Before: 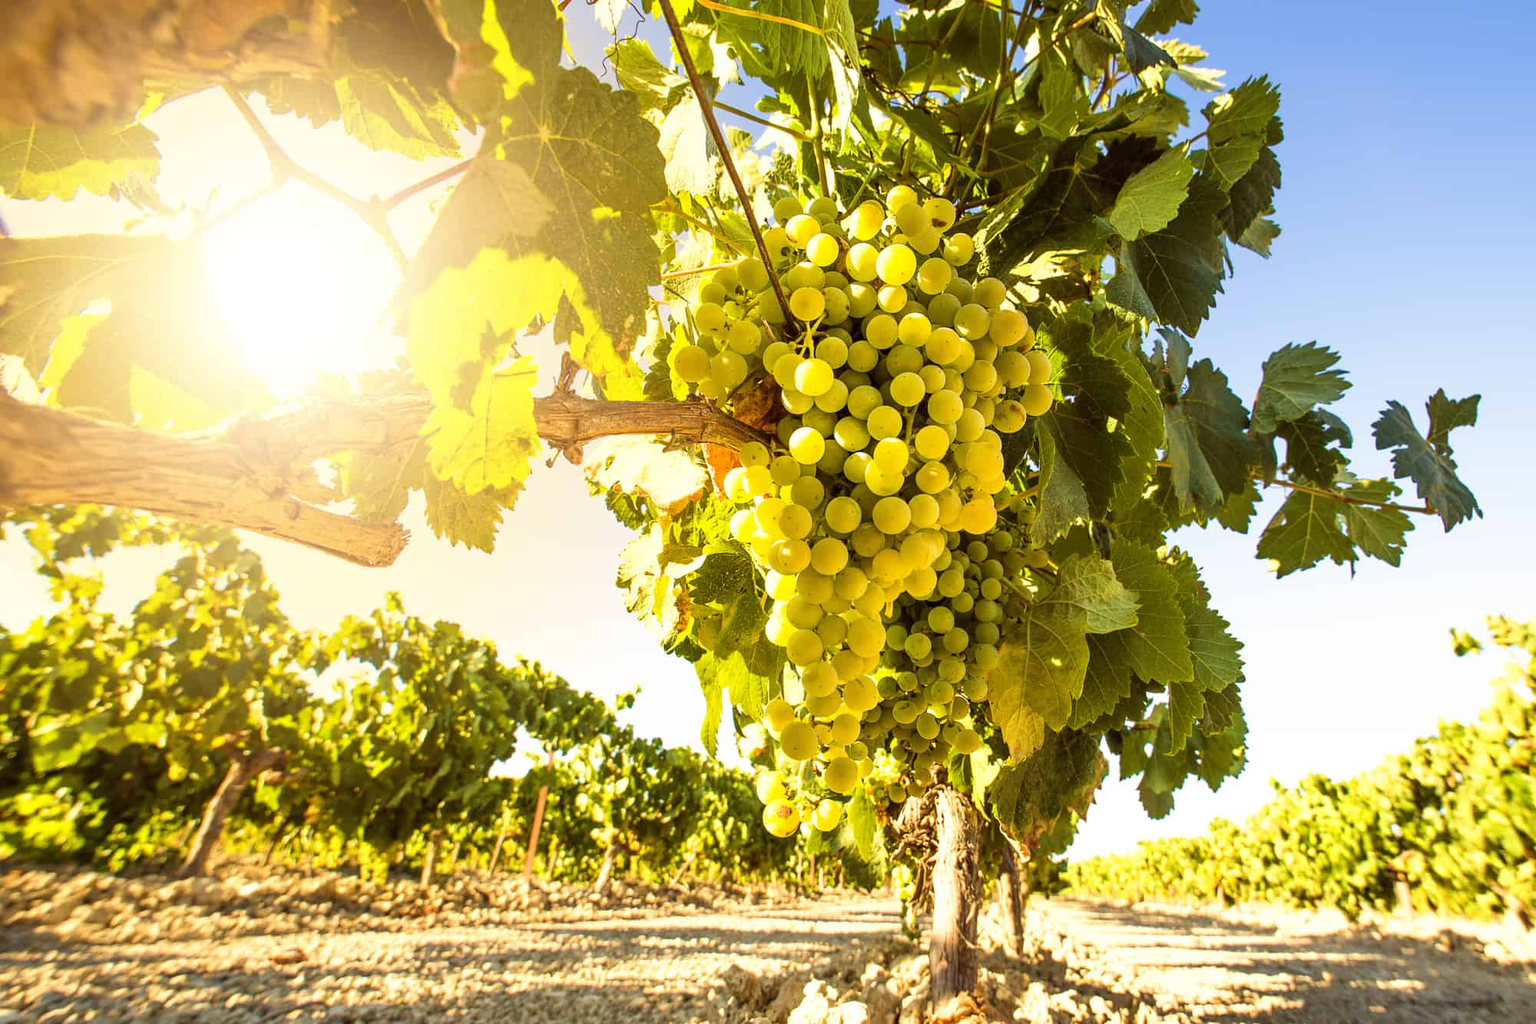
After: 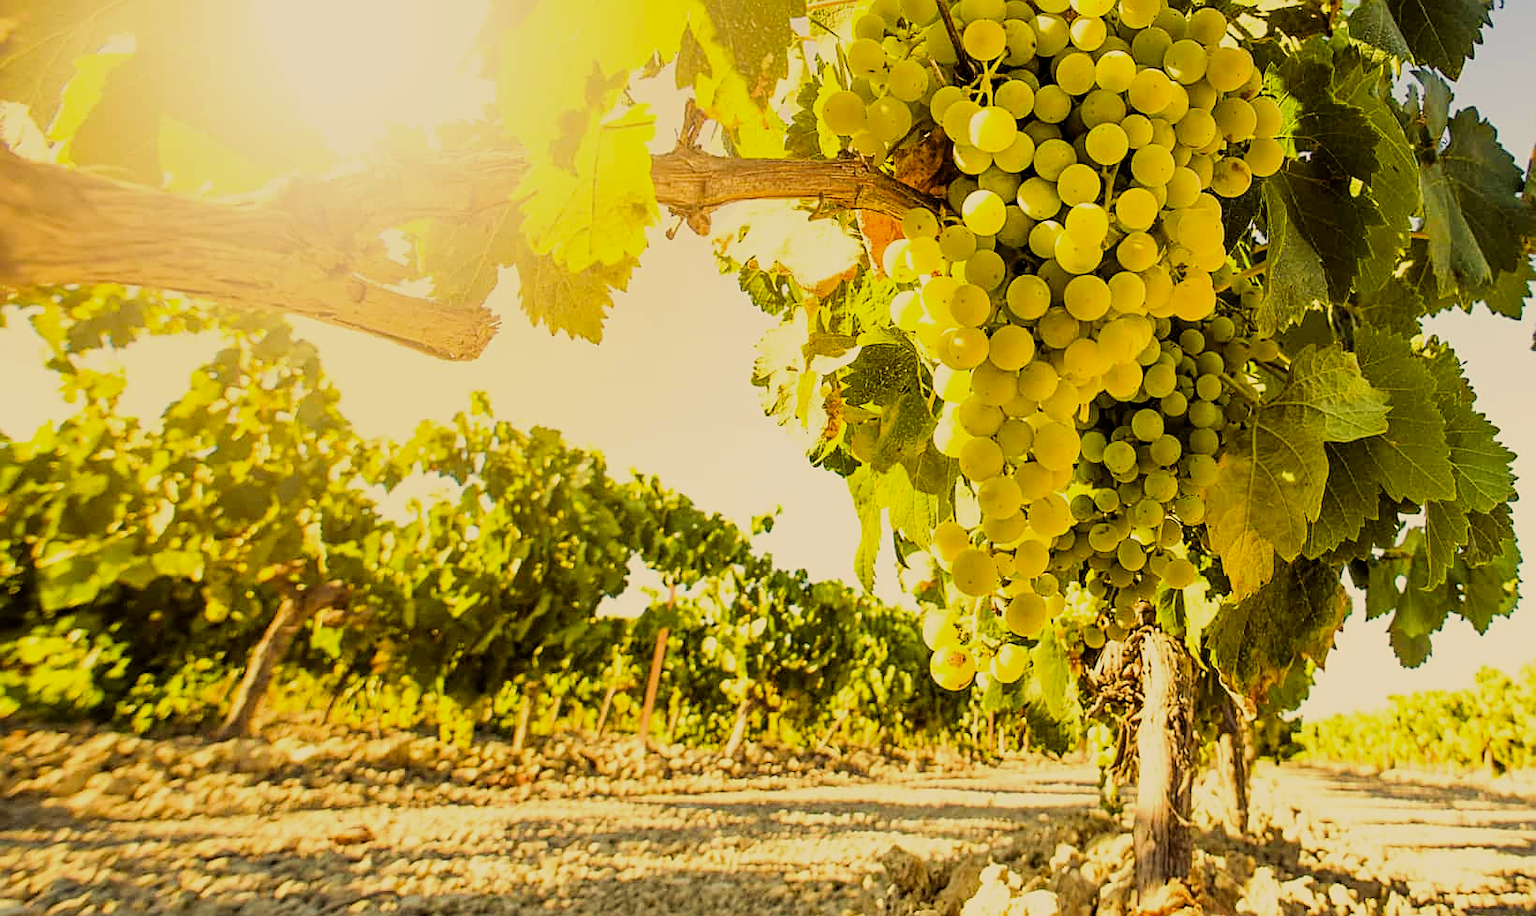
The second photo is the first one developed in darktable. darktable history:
crop: top 26.531%, right 17.959%
exposure: compensate highlight preservation false
sharpen: on, module defaults
color correction: highlights a* 2.72, highlights b* 22.8
filmic rgb: black relative exposure -7.65 EV, white relative exposure 4.56 EV, hardness 3.61, contrast 1.05
